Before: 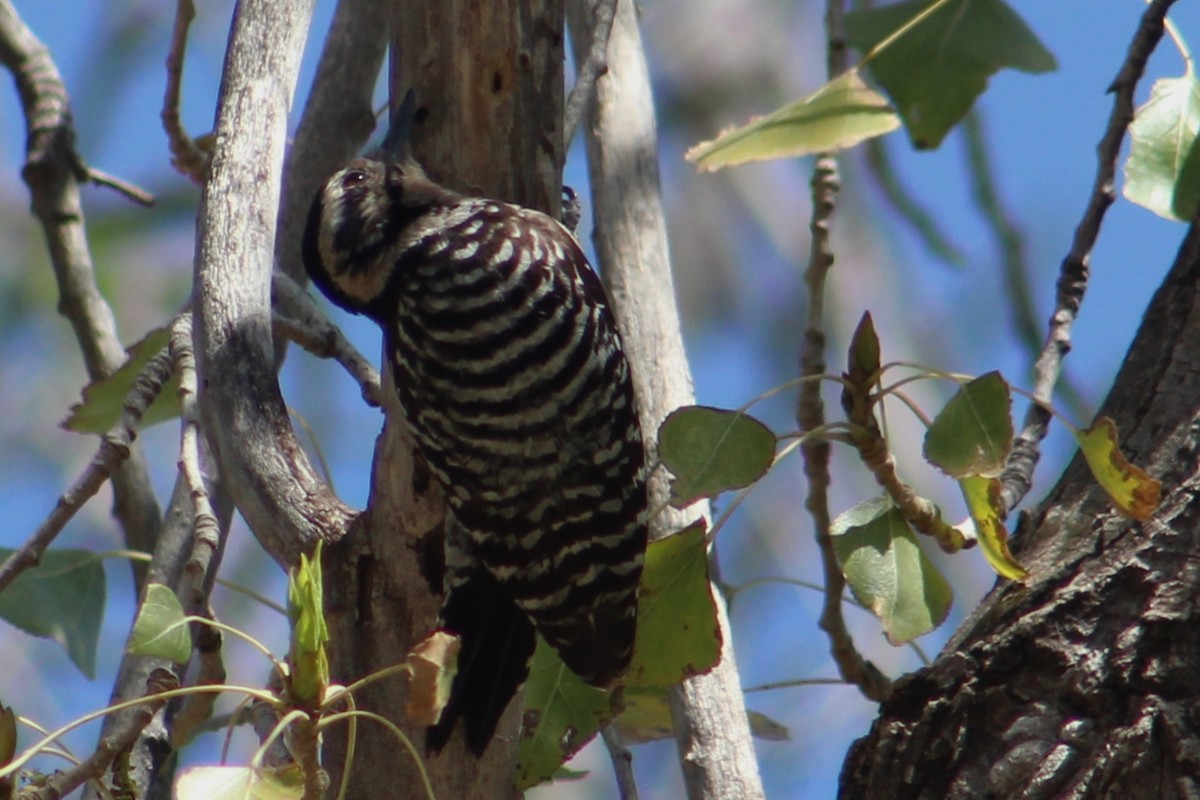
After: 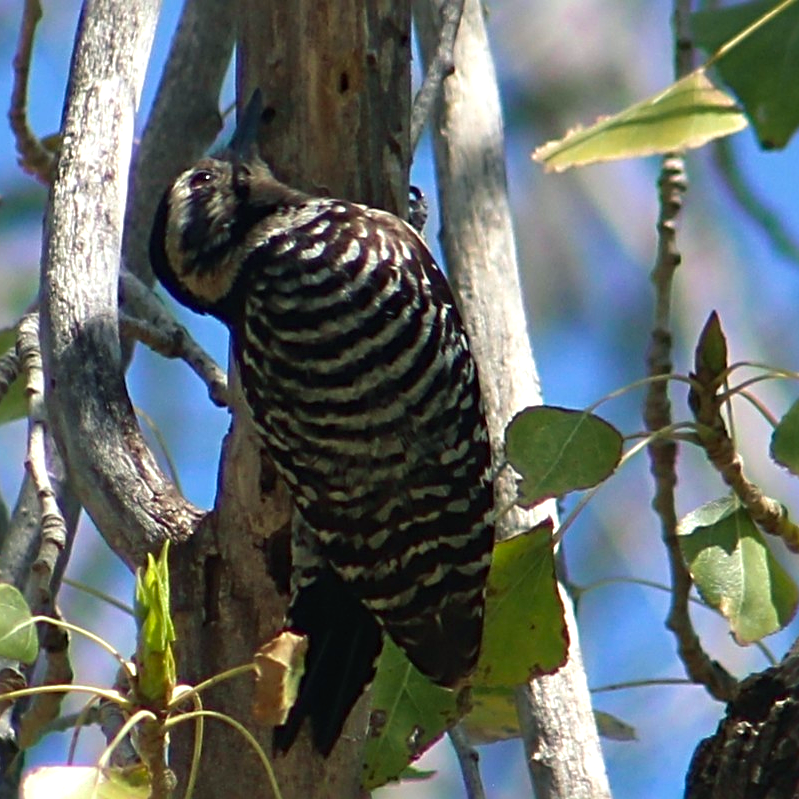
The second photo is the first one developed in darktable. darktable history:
color balance rgb: shadows lift › luminance -7.555%, shadows lift › chroma 2.374%, shadows lift › hue 198.83°, perceptual saturation grading › global saturation 15.141%, perceptual brilliance grading › global brilliance 12.812%
crop and rotate: left 12.775%, right 20.606%
sharpen: radius 3.962
velvia: strength 14.32%
